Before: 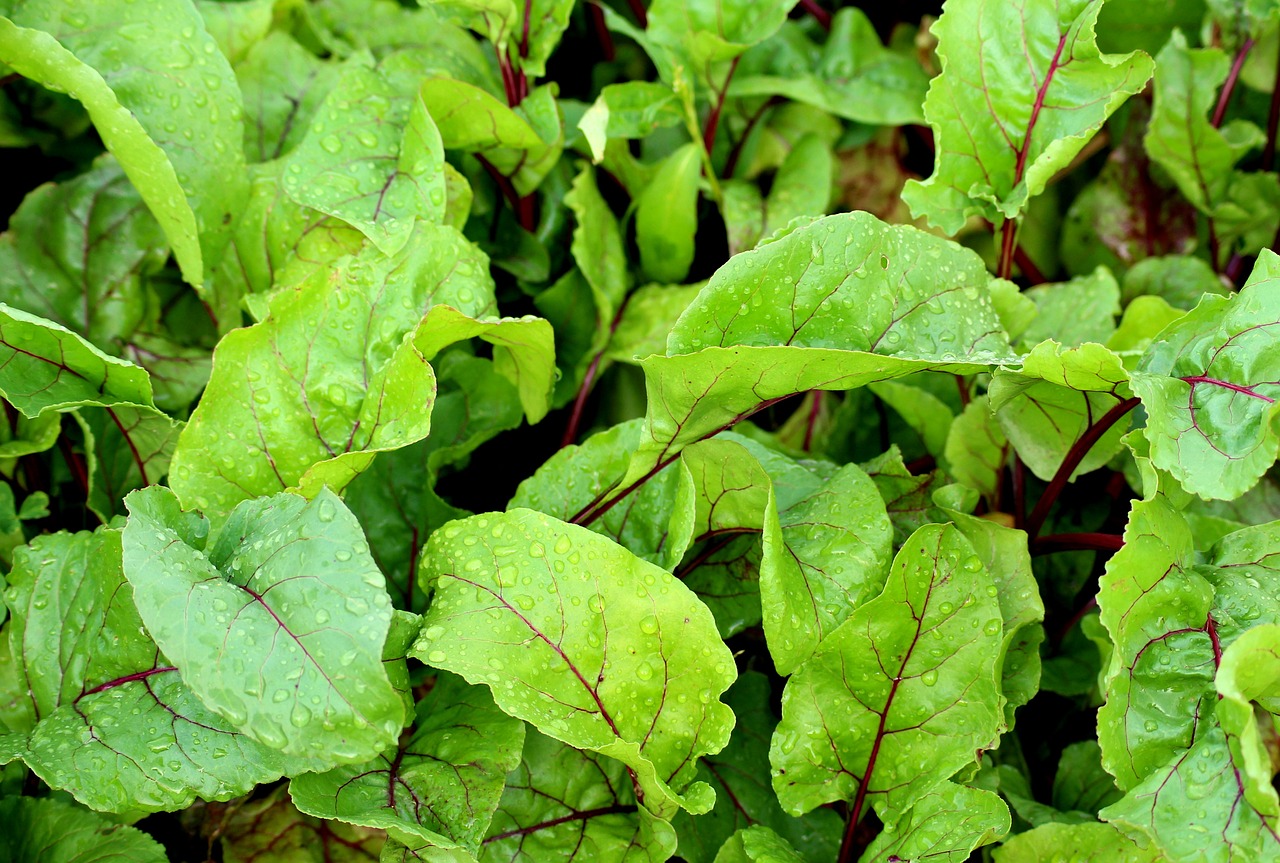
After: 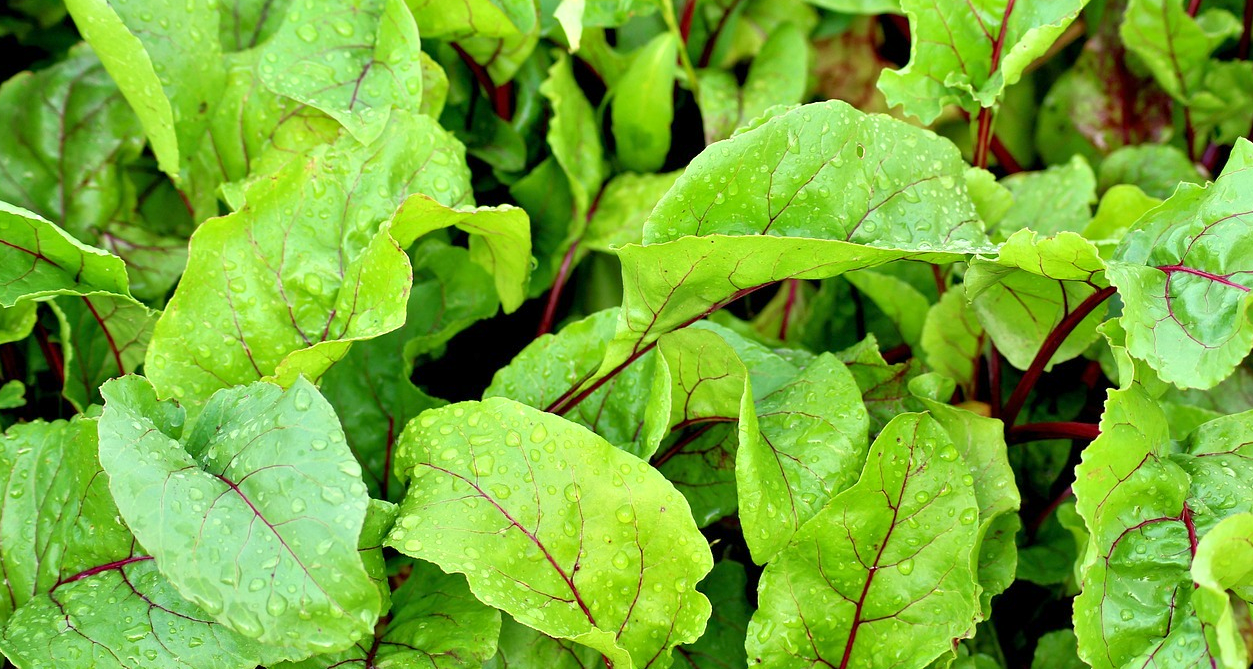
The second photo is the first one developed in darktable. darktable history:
tone equalizer: -8 EV 1.01 EV, -7 EV 1.01 EV, -6 EV 0.988 EV, -5 EV 0.986 EV, -4 EV 1.04 EV, -3 EV 0.749 EV, -2 EV 0.51 EV, -1 EV 0.253 EV
crop and rotate: left 1.903%, top 12.957%, right 0.149%, bottom 9.427%
